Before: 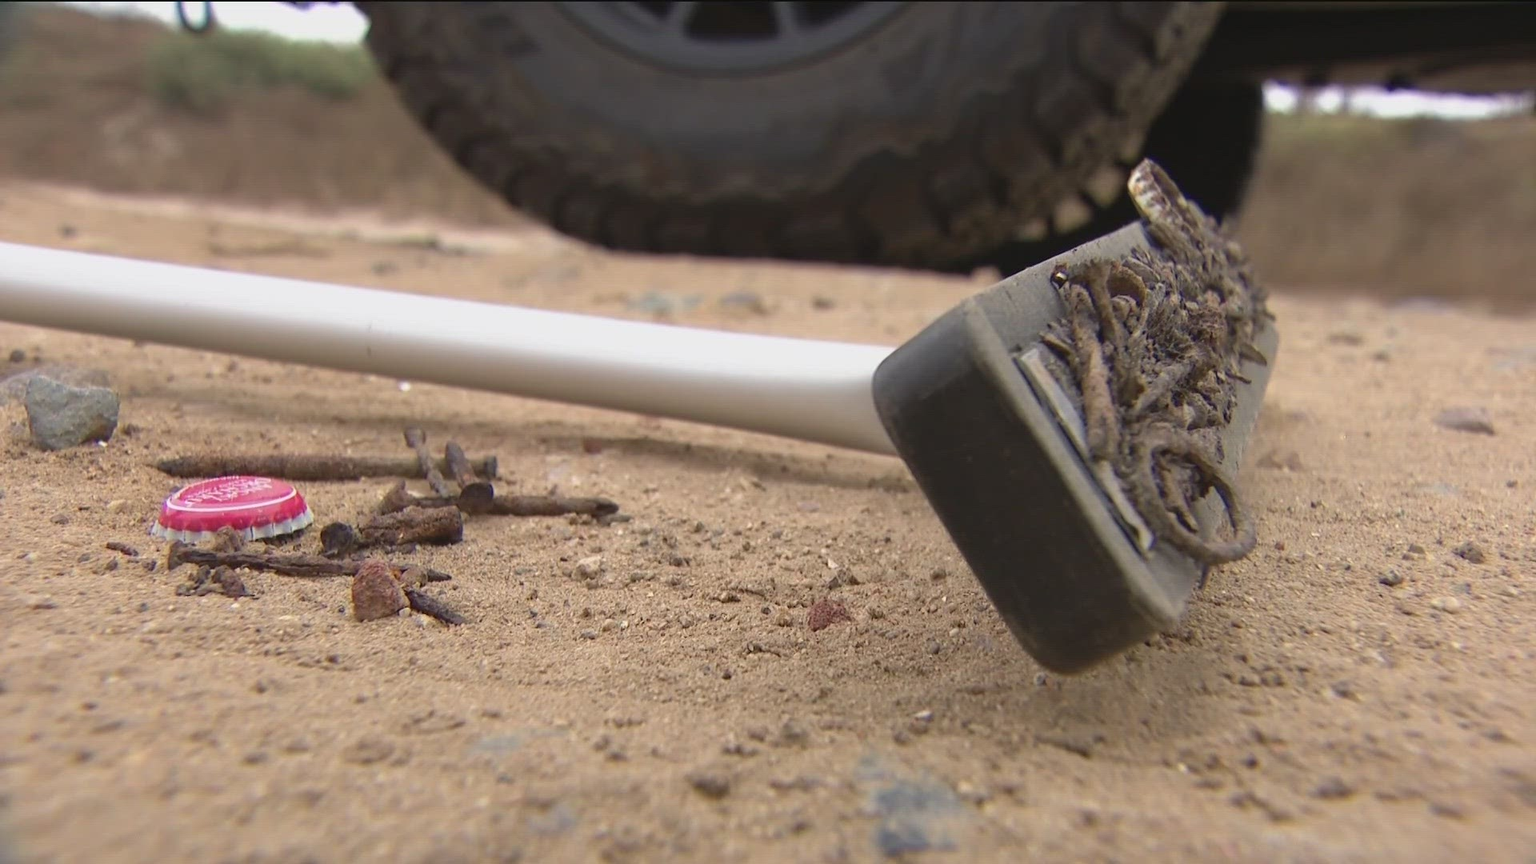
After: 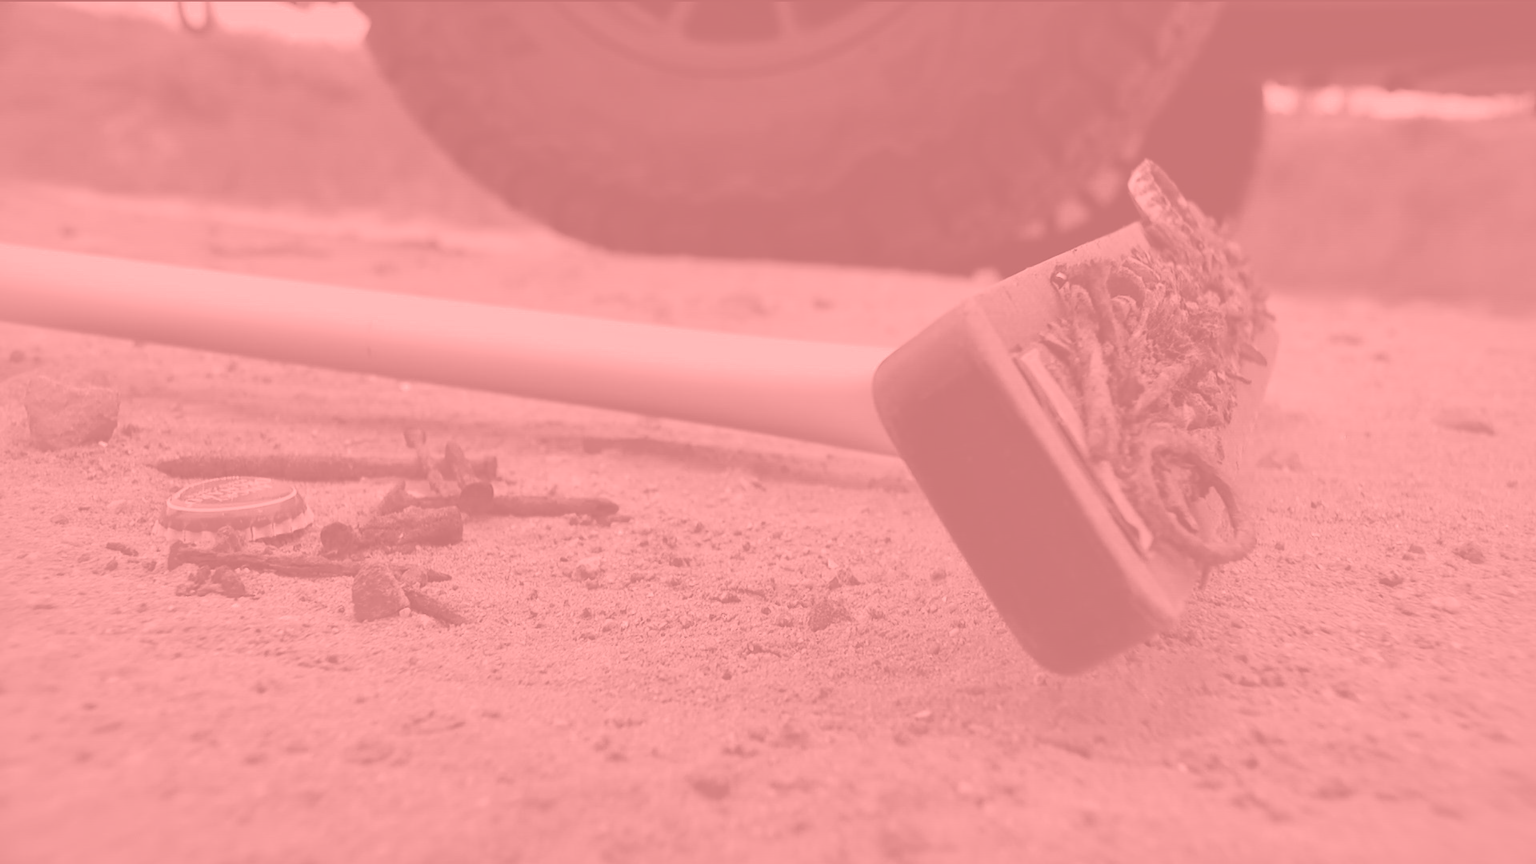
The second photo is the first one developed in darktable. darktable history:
exposure: black level correction -0.03, compensate highlight preservation false
colorize: saturation 51%, source mix 50.67%, lightness 50.67%
tone curve: curves: ch0 [(0, 0) (0.003, 0.217) (0.011, 0.217) (0.025, 0.229) (0.044, 0.243) (0.069, 0.253) (0.1, 0.265) (0.136, 0.281) (0.177, 0.305) (0.224, 0.331) (0.277, 0.369) (0.335, 0.415) (0.399, 0.472) (0.468, 0.543) (0.543, 0.609) (0.623, 0.676) (0.709, 0.734) (0.801, 0.798) (0.898, 0.849) (1, 1)], preserve colors none
shadows and highlights: shadows 40, highlights -60
